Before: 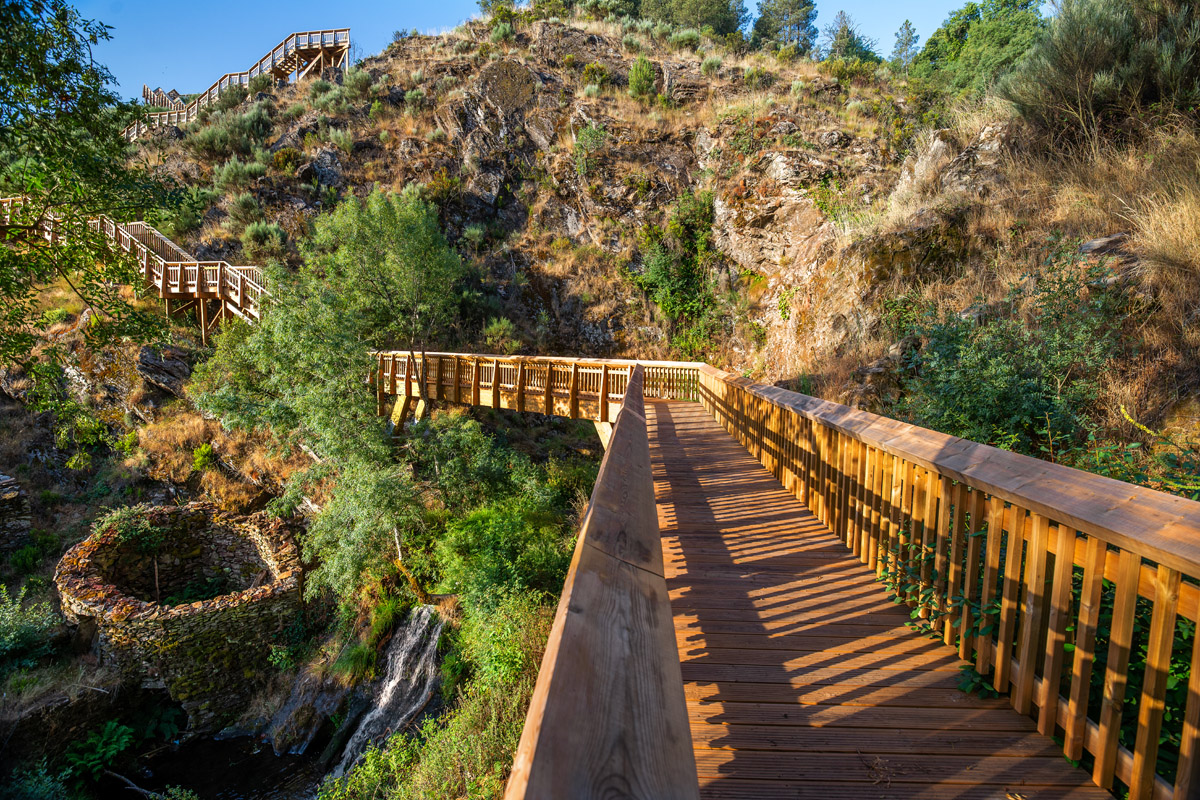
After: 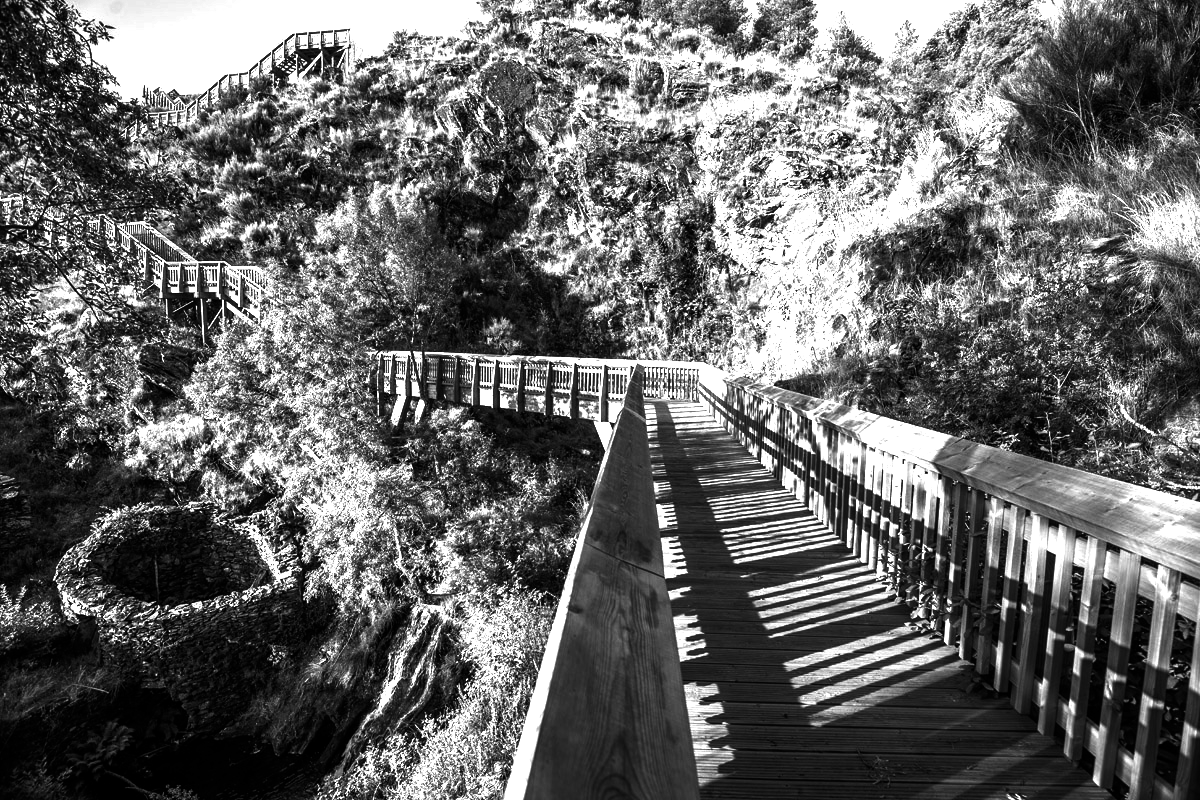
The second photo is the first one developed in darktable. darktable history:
white balance: red 0.982, blue 1.018
vibrance: vibrance 20%
contrast brightness saturation: contrast -0.03, brightness -0.59, saturation -1
exposure: black level correction 0, exposure 1.55 EV, compensate exposure bias true, compensate highlight preservation false
